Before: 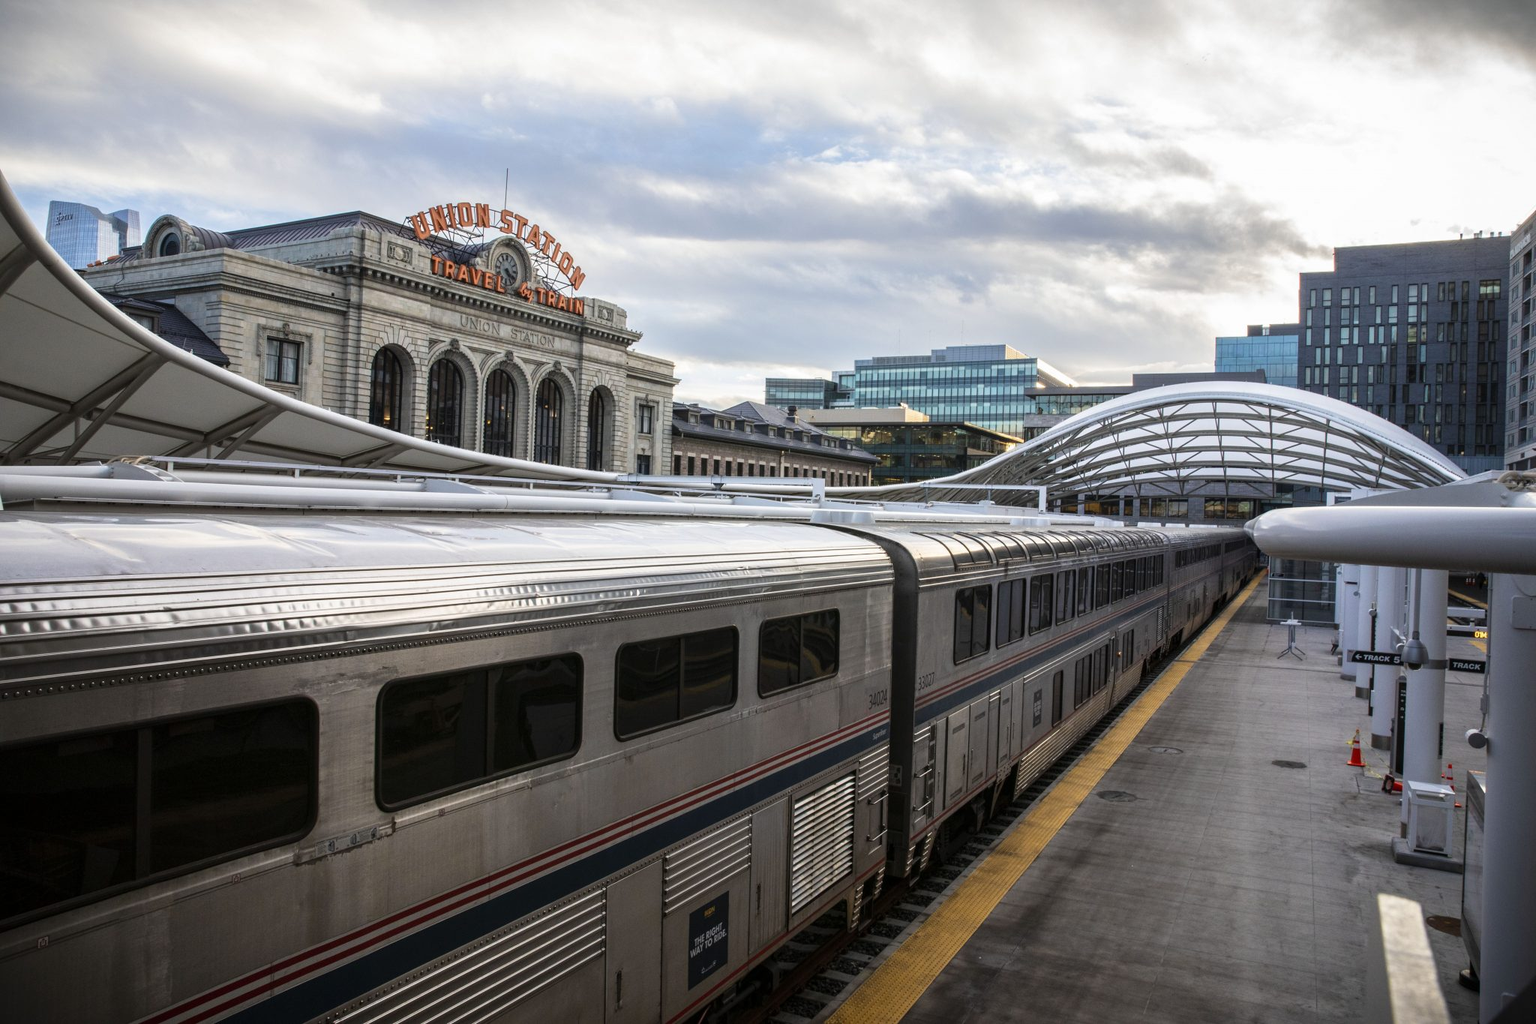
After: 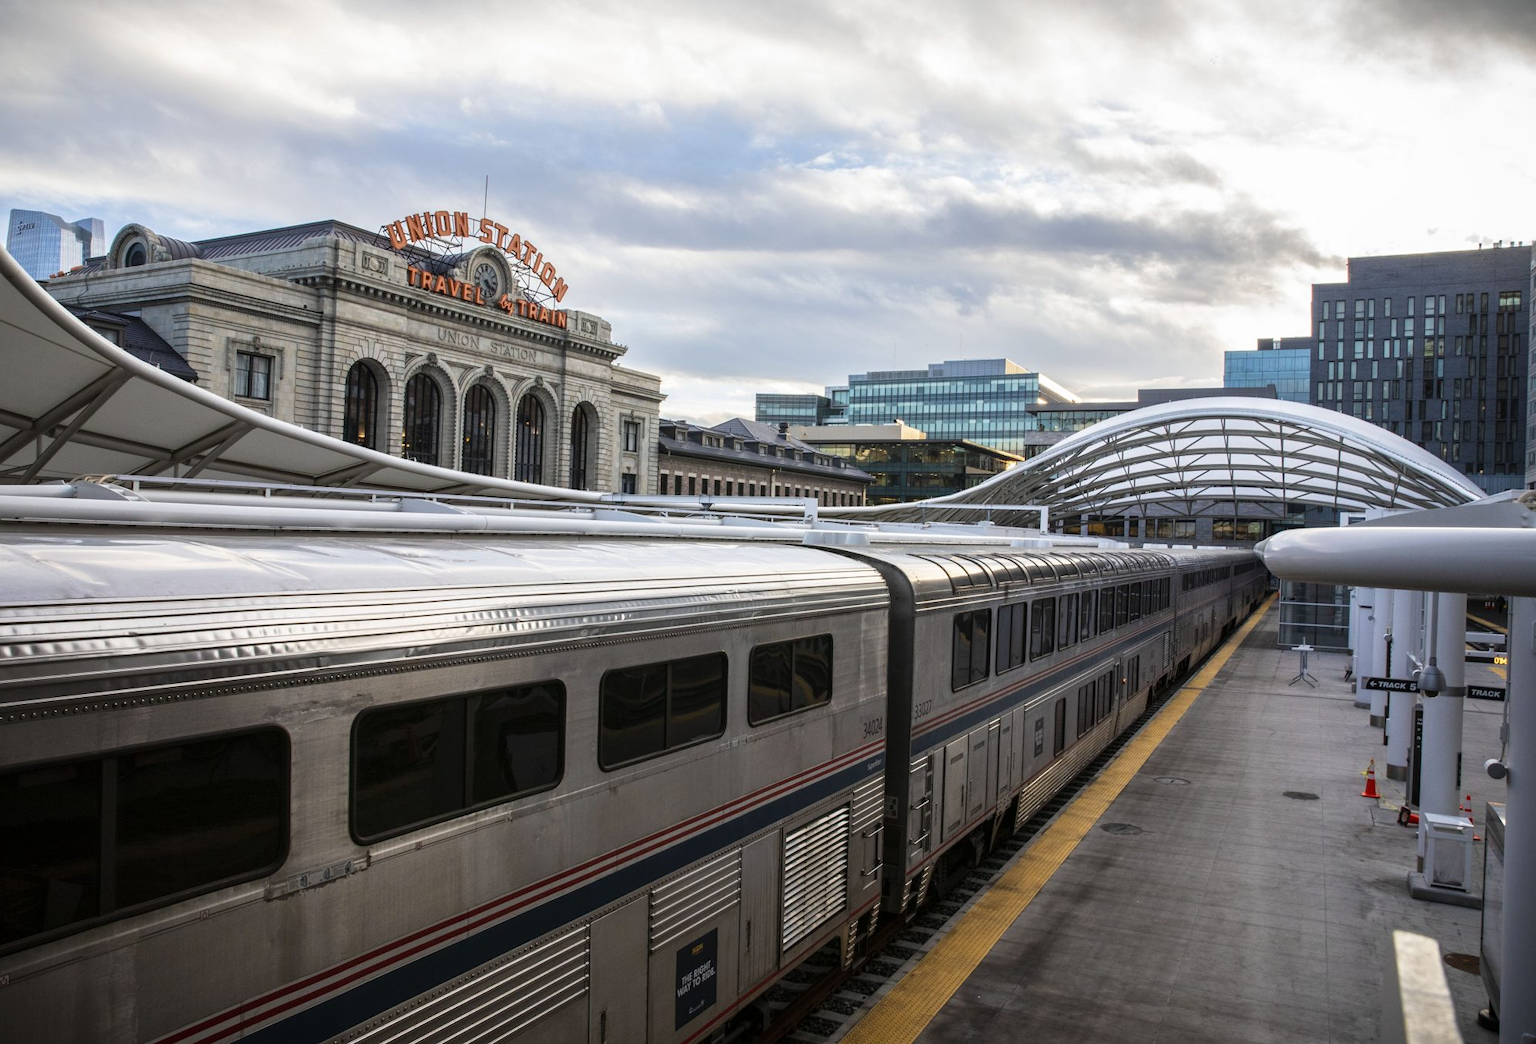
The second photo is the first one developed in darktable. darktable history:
crop and rotate: left 2.598%, right 1.321%, bottom 1.964%
